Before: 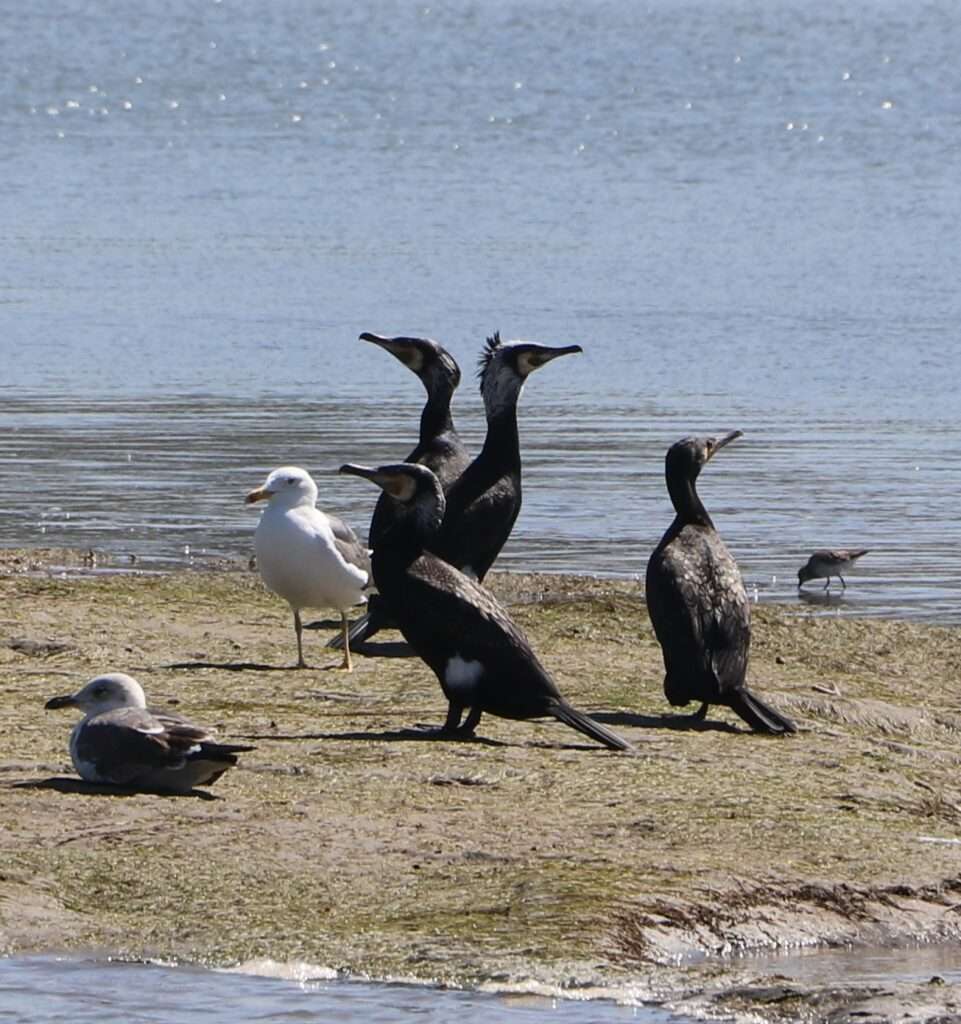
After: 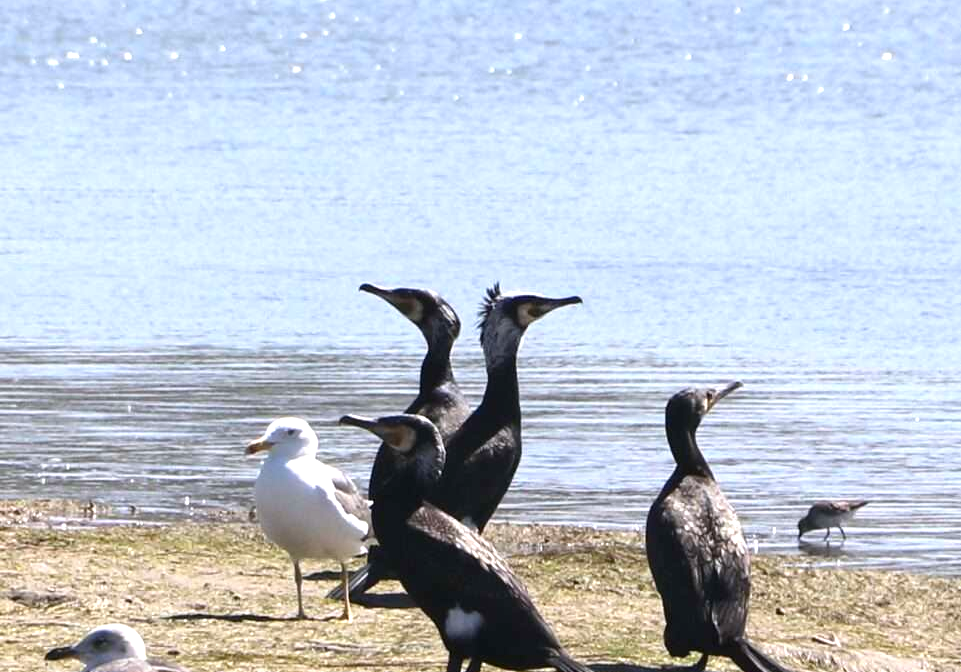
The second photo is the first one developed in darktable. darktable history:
crop and rotate: top 4.848%, bottom 29.503%
exposure: exposure 1 EV, compensate highlight preservation false
white balance: red 1.004, blue 1.024
